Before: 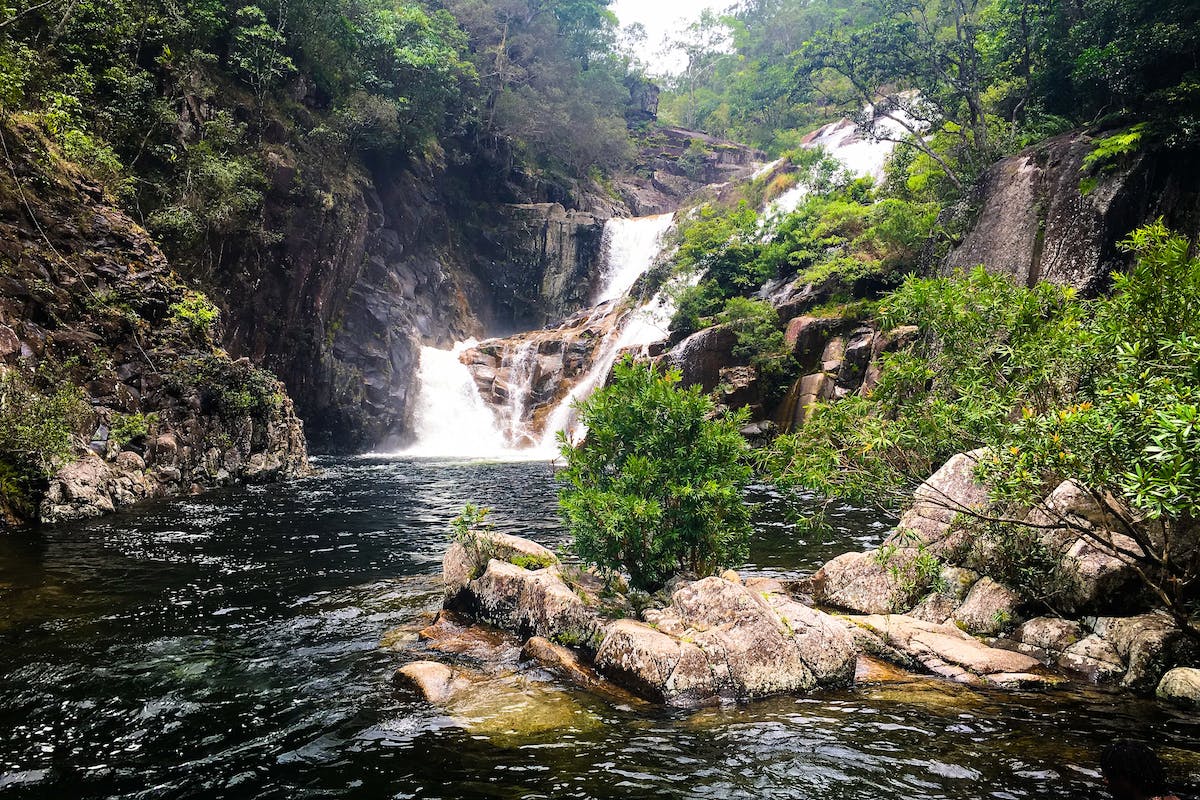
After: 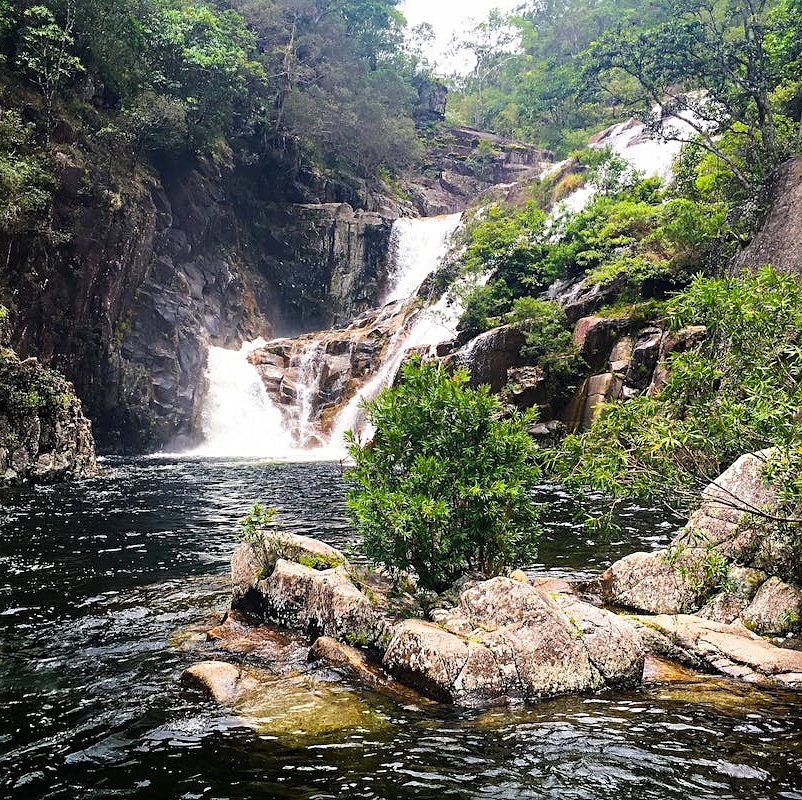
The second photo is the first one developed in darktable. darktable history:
crop and rotate: left 17.732%, right 15.423%
sharpen: radius 2.529, amount 0.323
